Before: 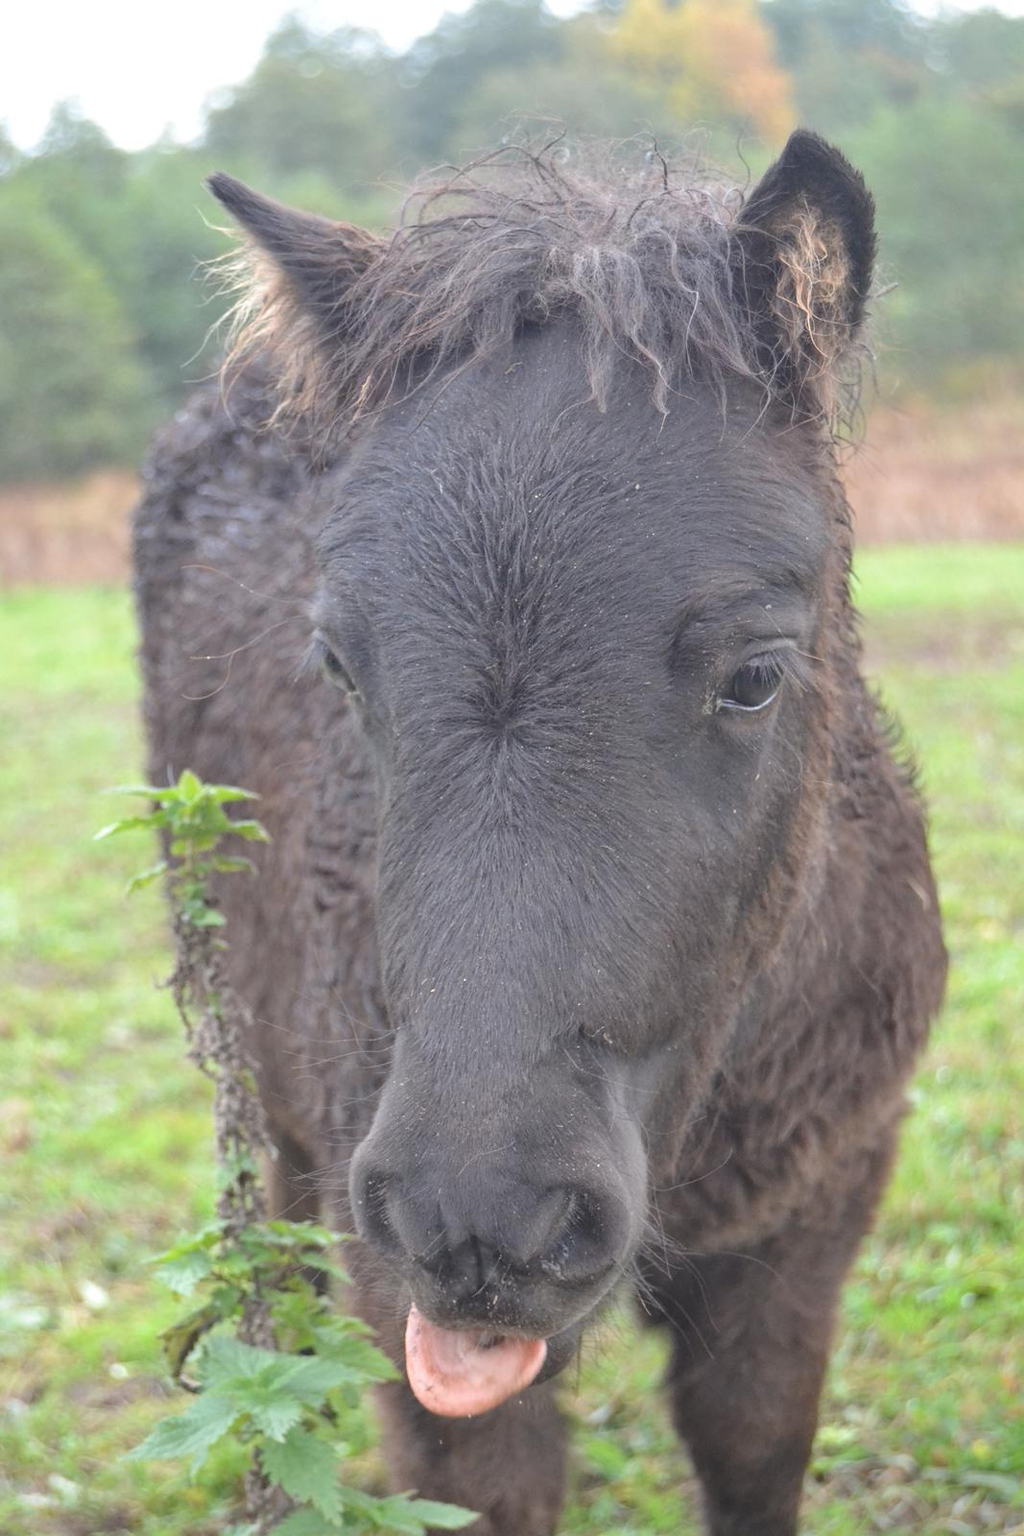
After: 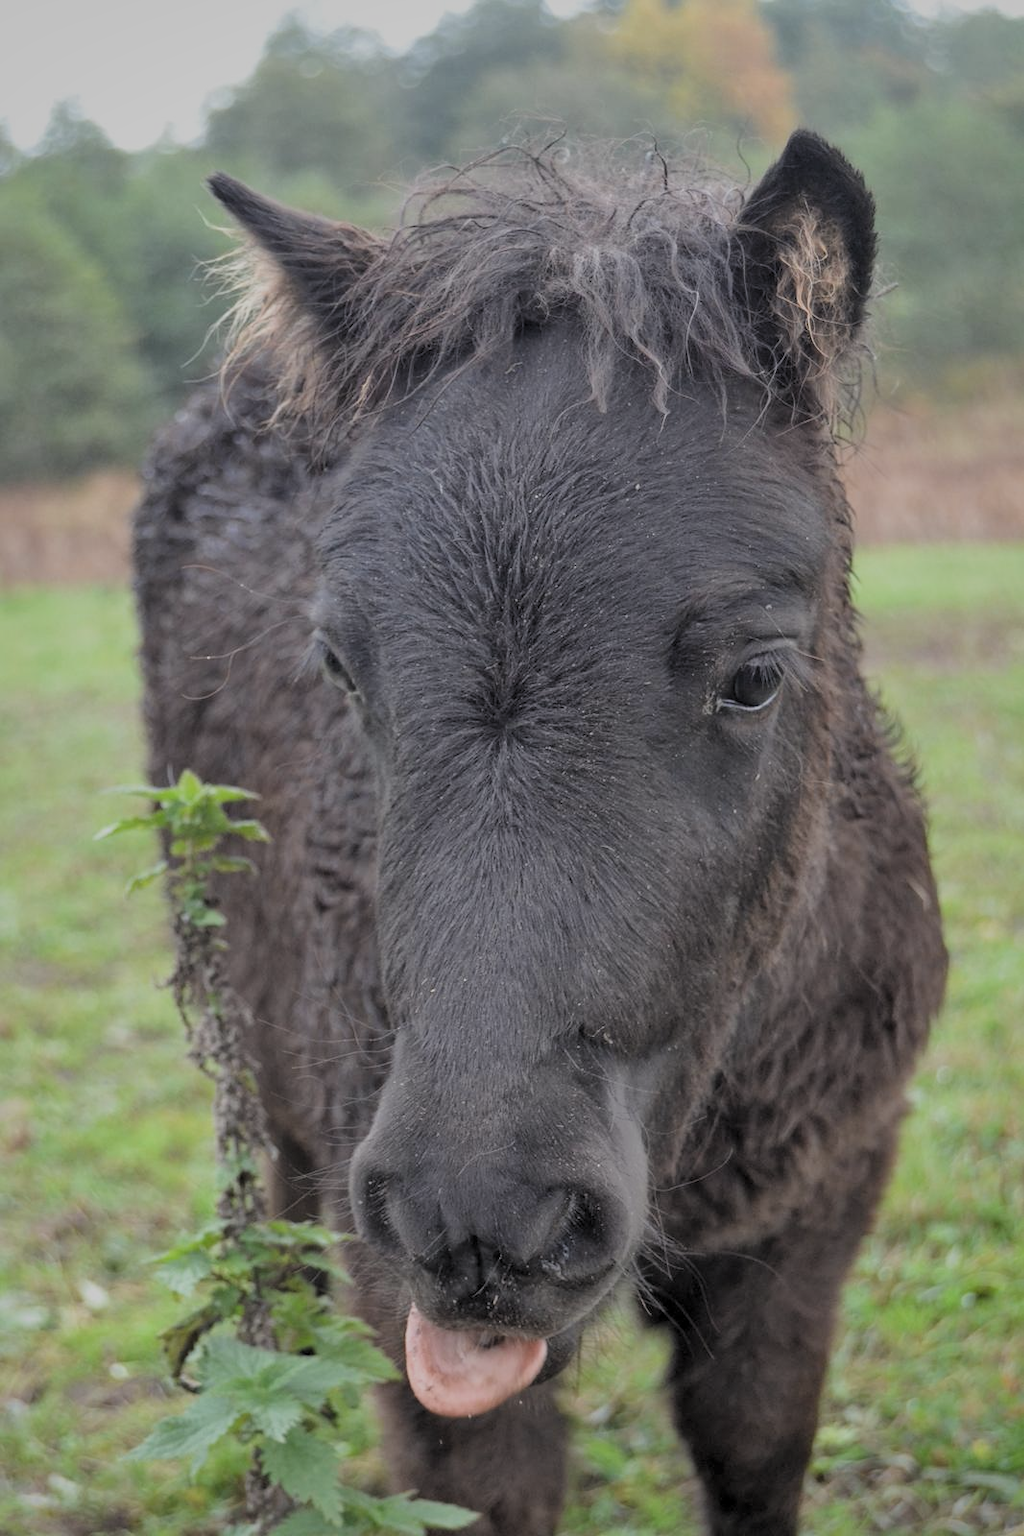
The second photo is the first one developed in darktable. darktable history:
exposure: black level correction 0.009, exposure 0.016 EV, compensate exposure bias true, compensate highlight preservation false
shadows and highlights: on, module defaults
levels: levels [0.101, 0.578, 0.953]
filmic rgb: black relative exposure -7.65 EV, white relative exposure 4.56 EV, hardness 3.61
